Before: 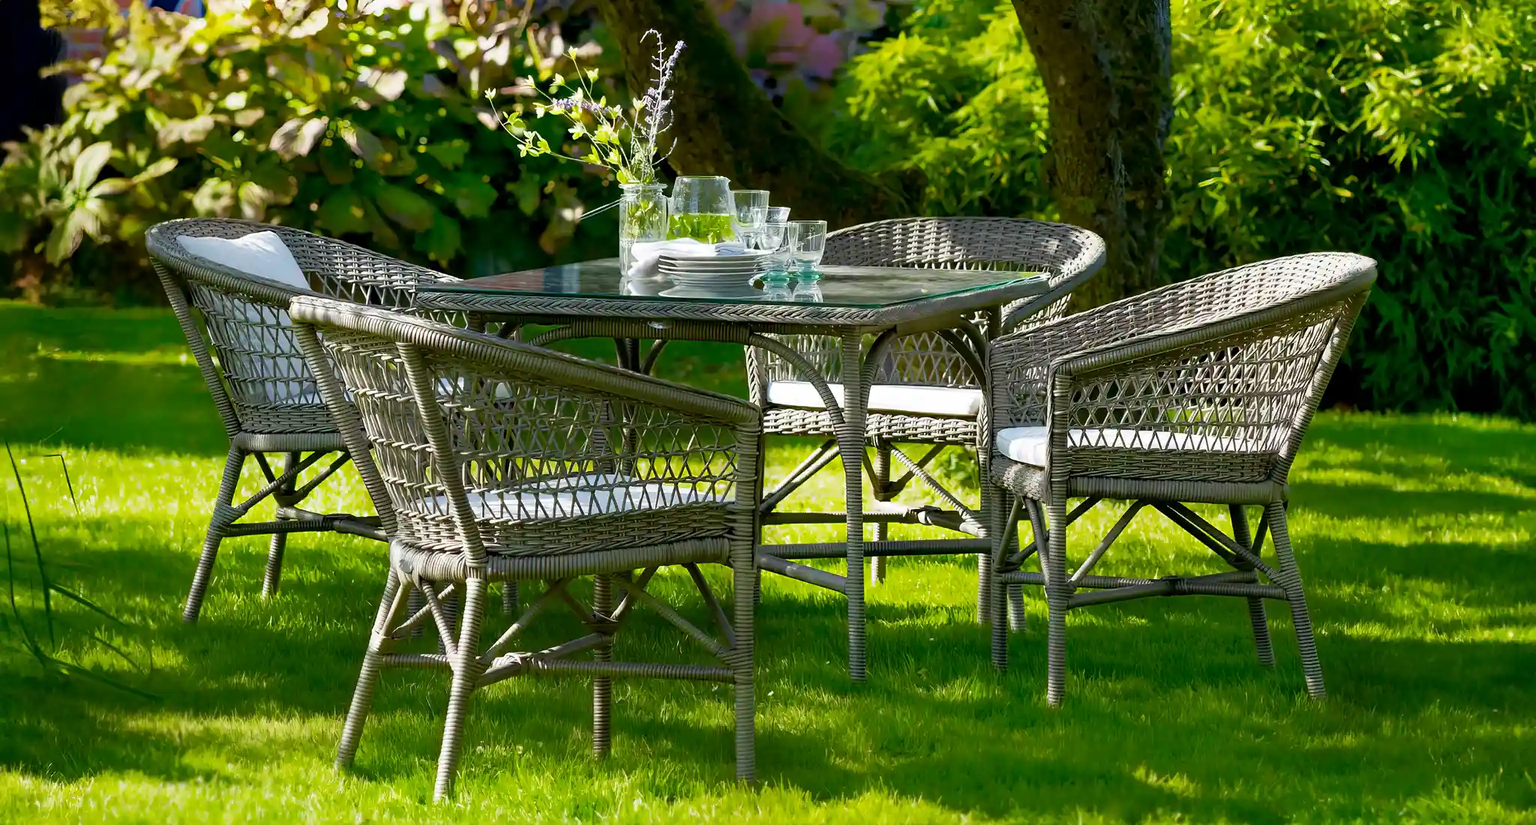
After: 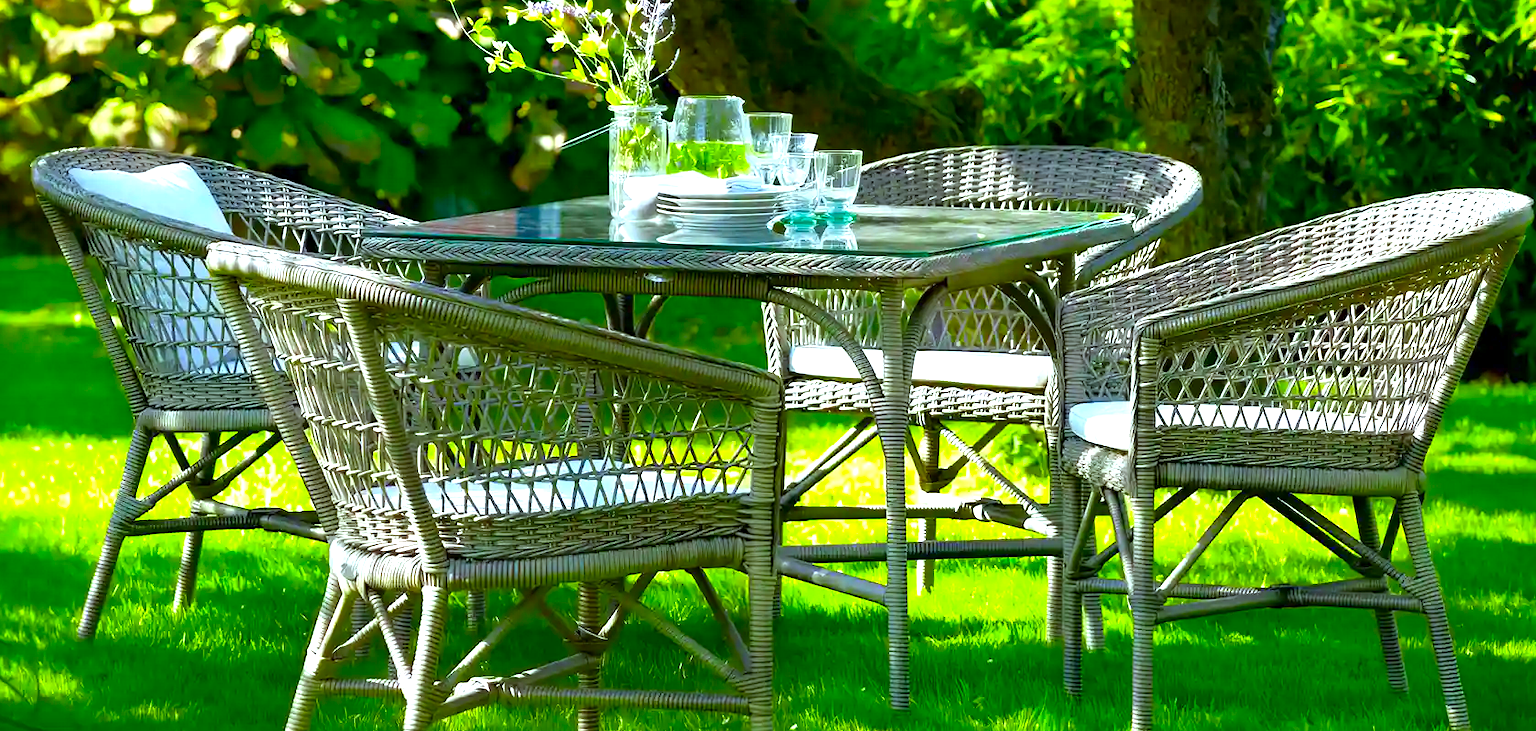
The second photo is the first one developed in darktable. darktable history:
white balance: red 0.925, blue 1.046
crop: left 7.856%, top 11.836%, right 10.12%, bottom 15.387%
exposure: exposure 0.95 EV, compensate highlight preservation false
contrast brightness saturation: saturation 0.5
